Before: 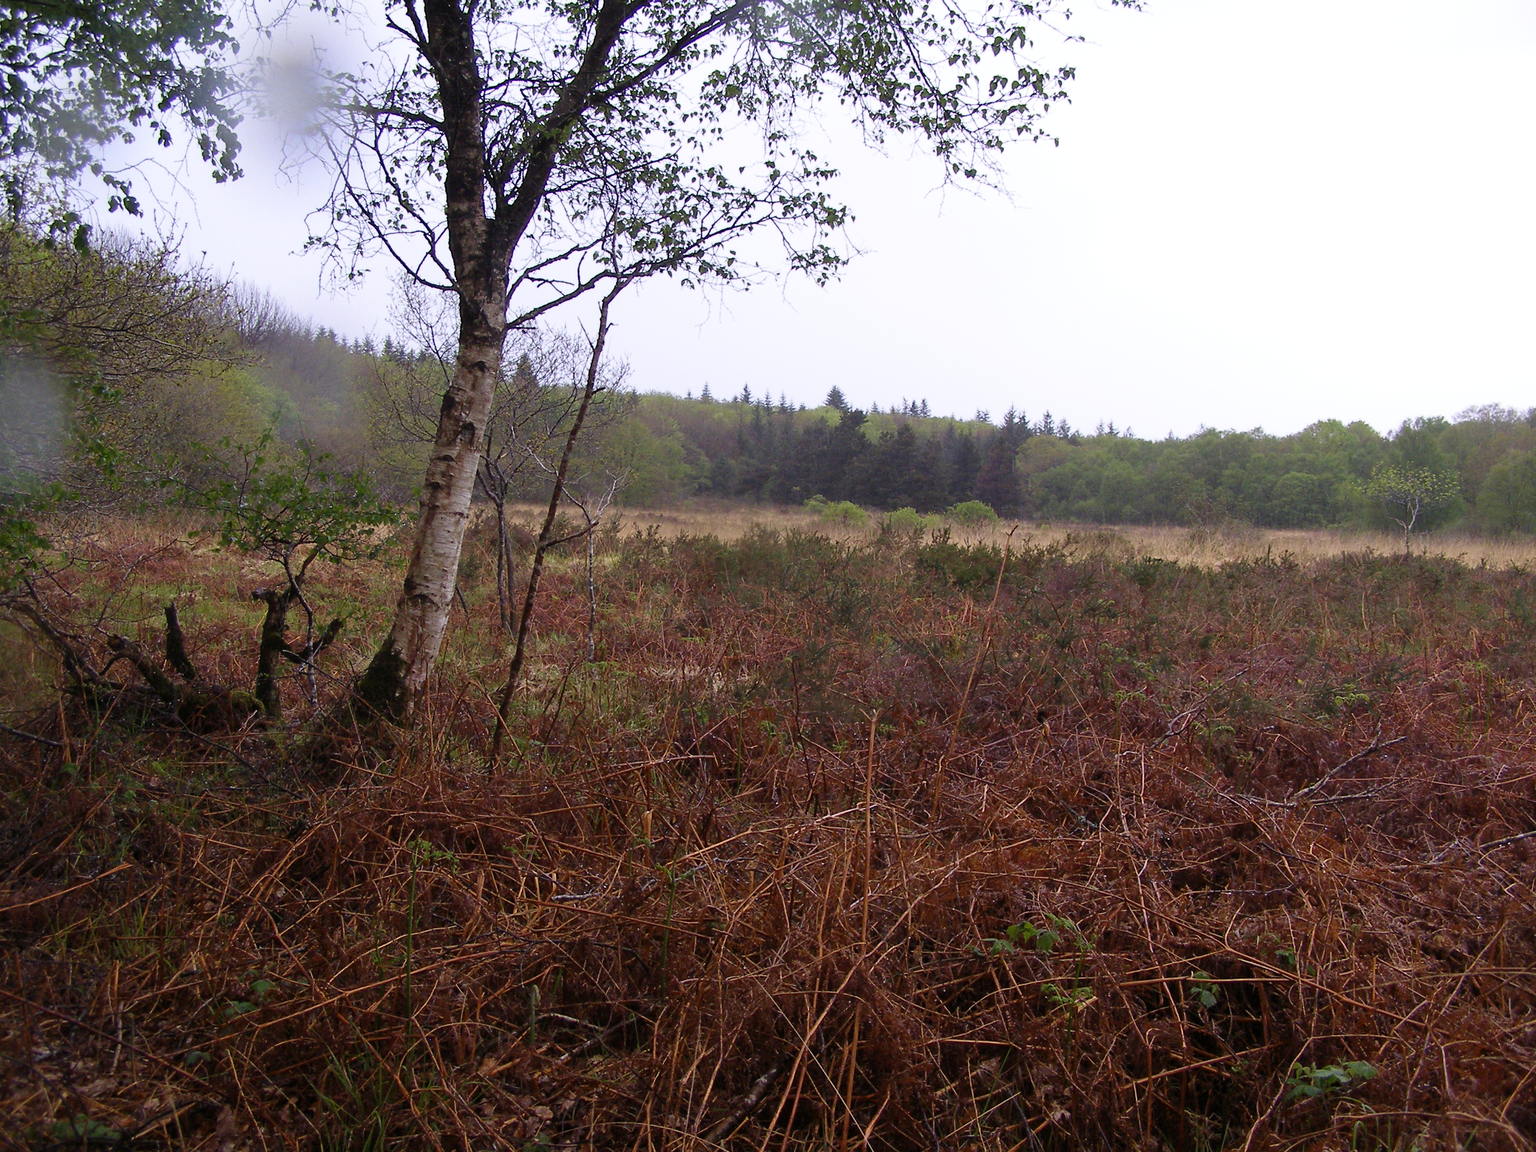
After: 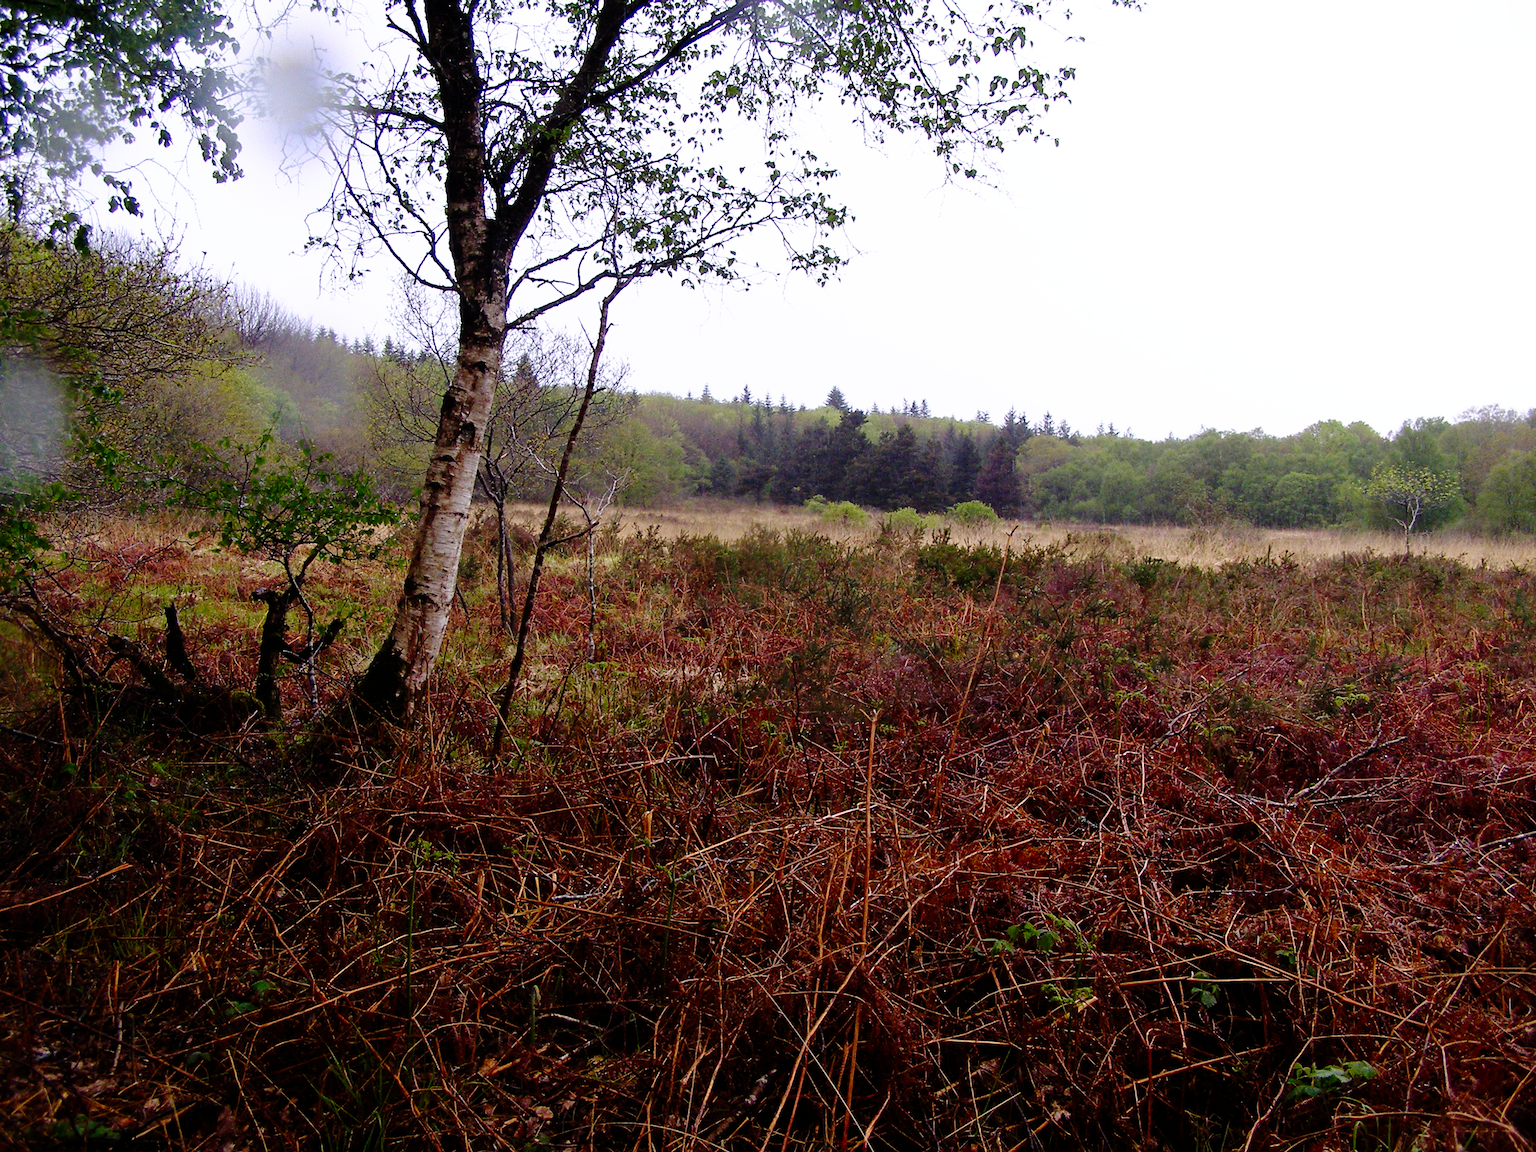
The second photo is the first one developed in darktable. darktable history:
tone curve: curves: ch0 [(0, 0) (0.003, 0) (0.011, 0.001) (0.025, 0.001) (0.044, 0.002) (0.069, 0.007) (0.1, 0.015) (0.136, 0.027) (0.177, 0.066) (0.224, 0.122) (0.277, 0.219) (0.335, 0.327) (0.399, 0.432) (0.468, 0.527) (0.543, 0.615) (0.623, 0.695) (0.709, 0.777) (0.801, 0.874) (0.898, 0.973) (1, 1)], preserve colors none
